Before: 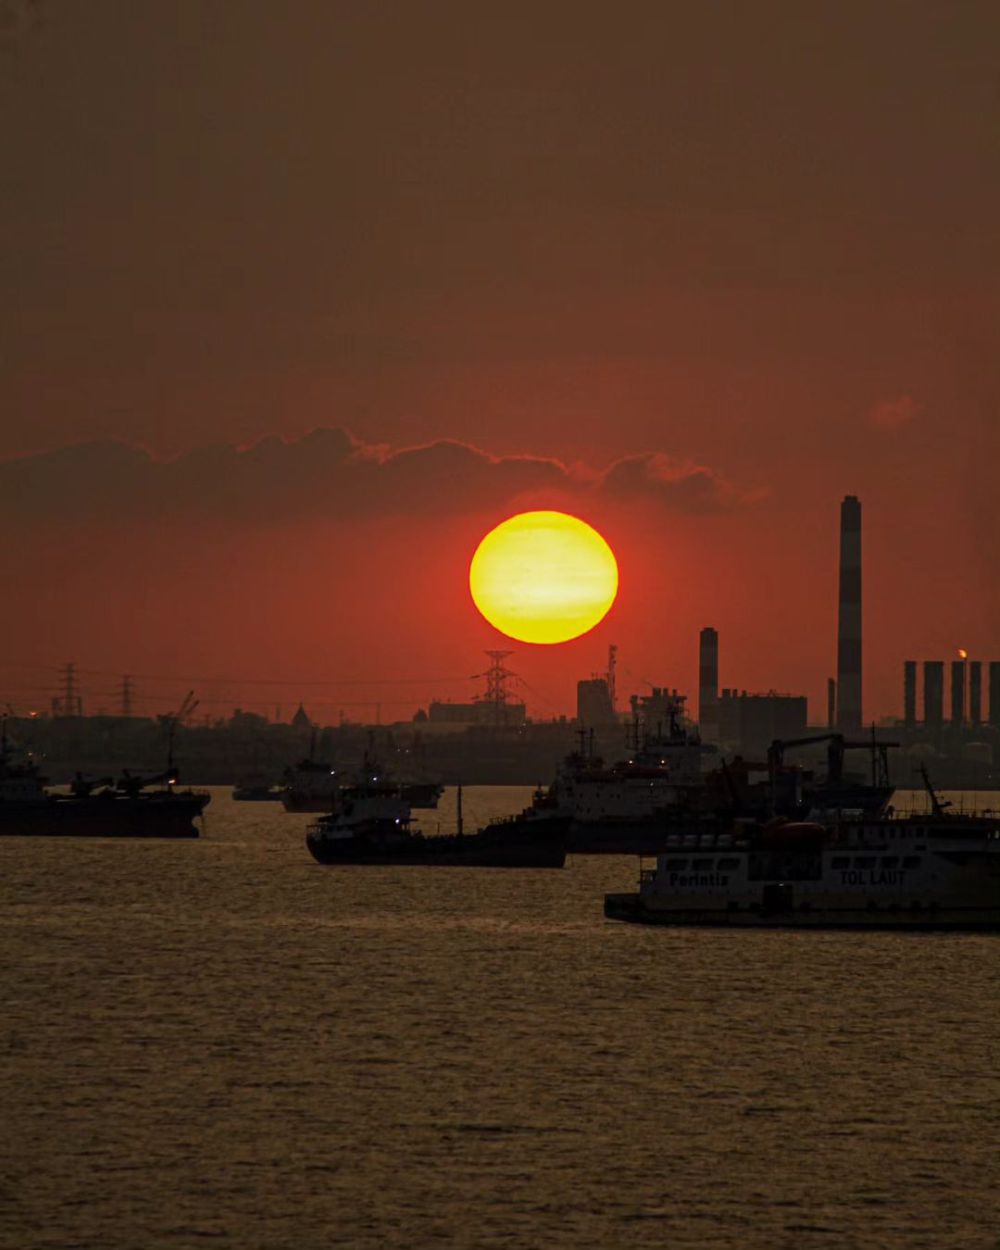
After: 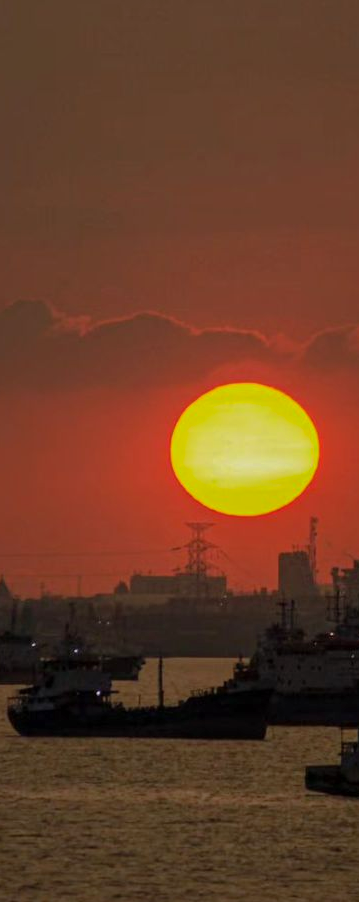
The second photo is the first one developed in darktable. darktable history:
crop and rotate: left 29.97%, top 10.241%, right 34.051%, bottom 17.564%
shadows and highlights: shadows 39.49, highlights -59.84
